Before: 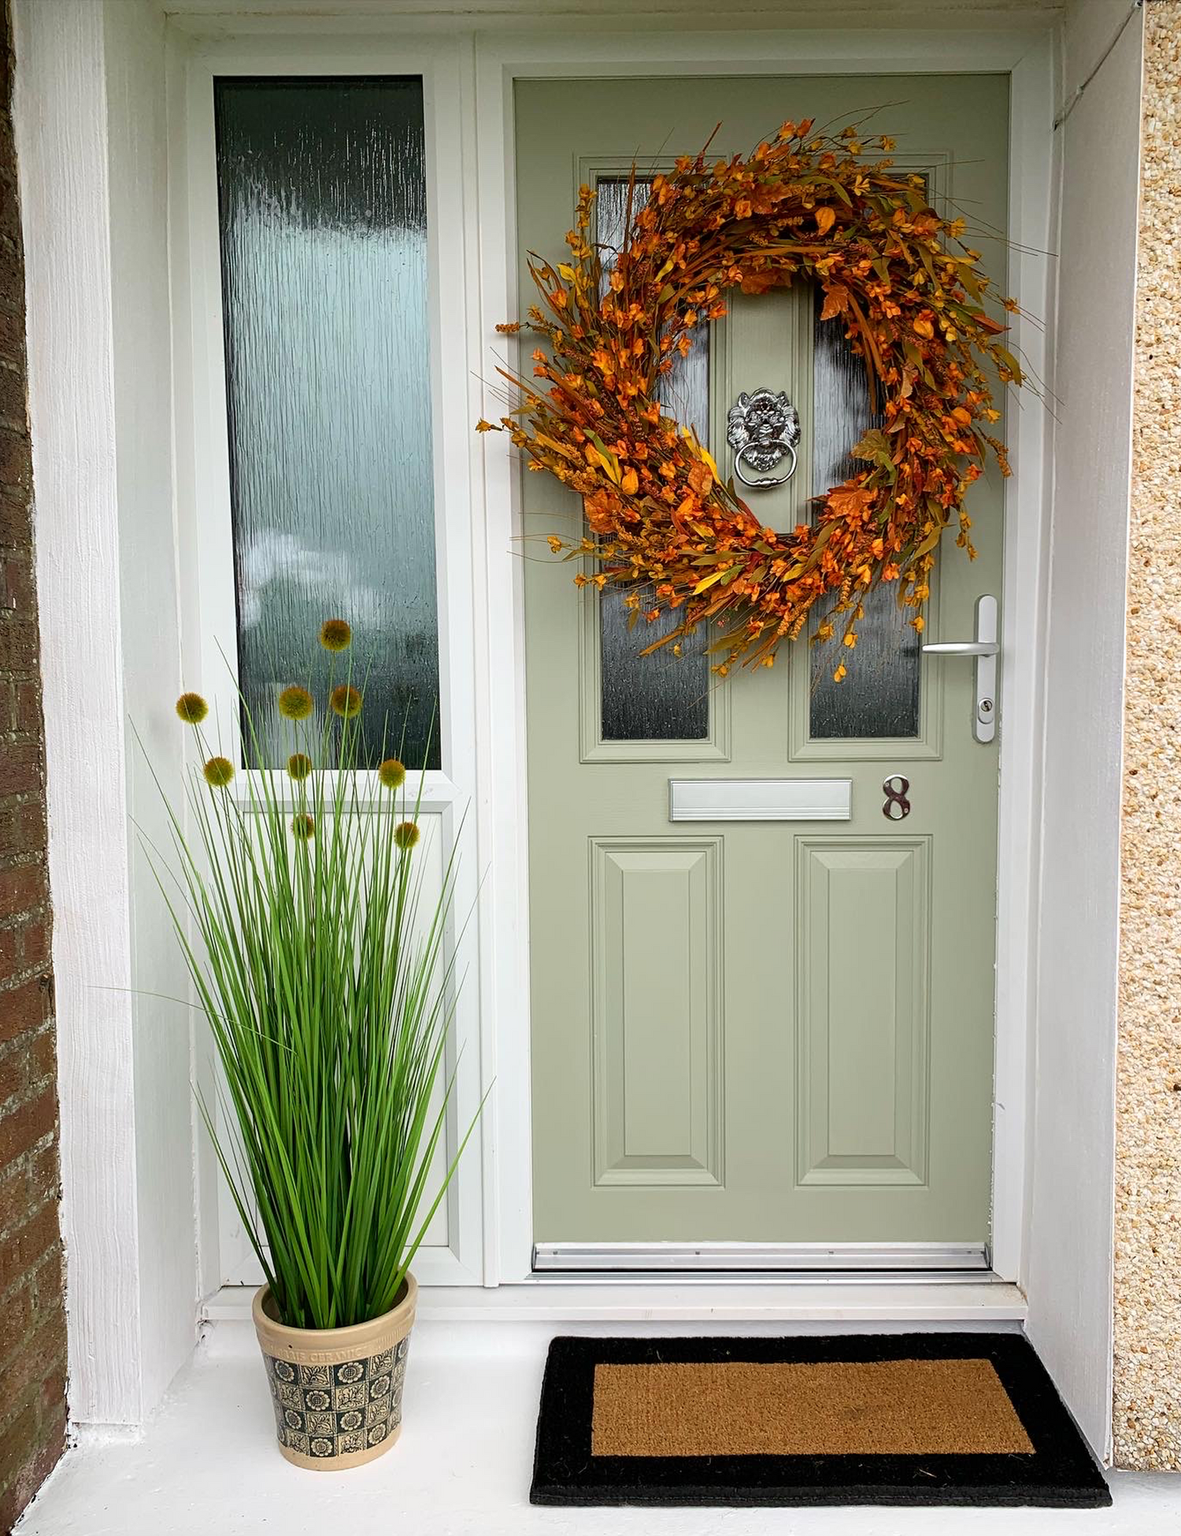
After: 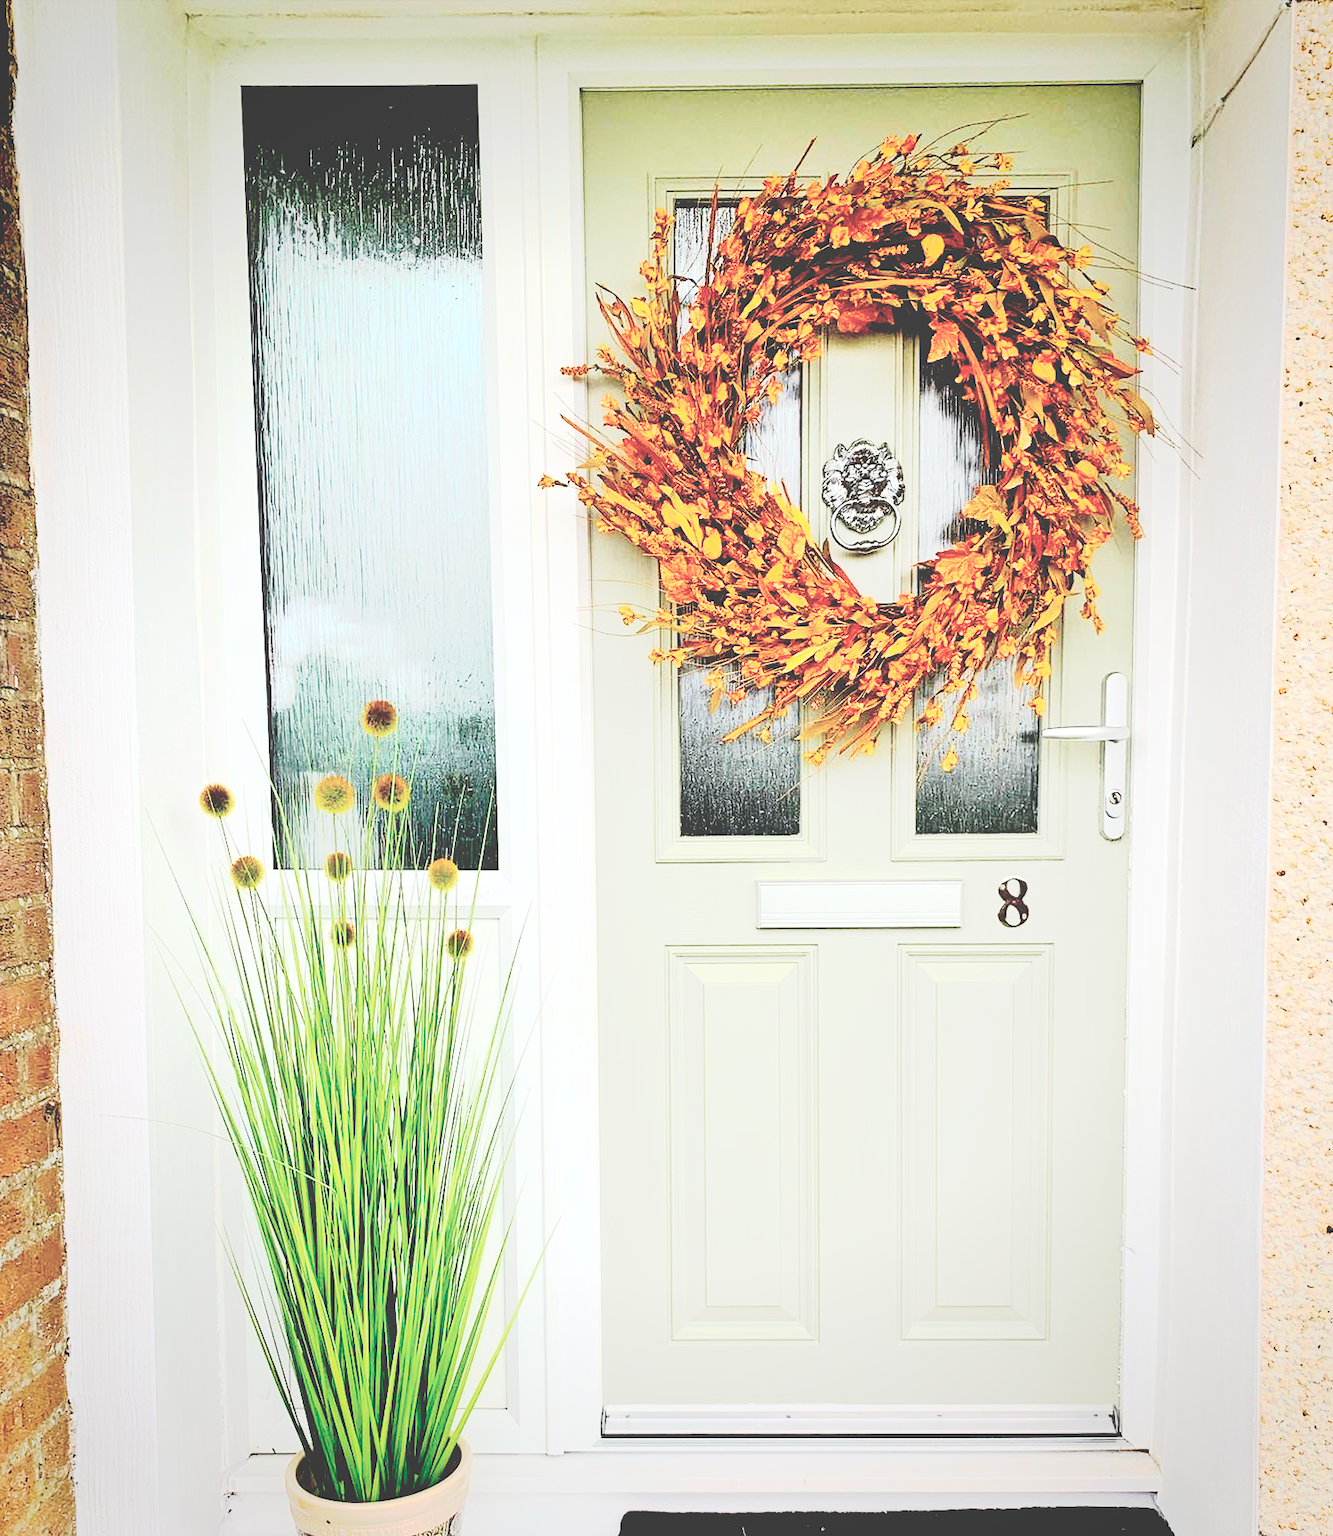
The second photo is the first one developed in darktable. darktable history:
crop and rotate: top 0%, bottom 11.517%
base curve: curves: ch0 [(0.065, 0.026) (0.236, 0.358) (0.53, 0.546) (0.777, 0.841) (0.924, 0.992)], preserve colors none
tone equalizer: -7 EV 0.145 EV, -6 EV 0.604 EV, -5 EV 1.13 EV, -4 EV 1.37 EV, -3 EV 1.16 EV, -2 EV 0.6 EV, -1 EV 0.156 EV
contrast brightness saturation: contrast 0.428, brightness 0.547, saturation -0.205
vignetting: fall-off start 66.94%, brightness -0.235, saturation 0.138, width/height ratio 1.011
